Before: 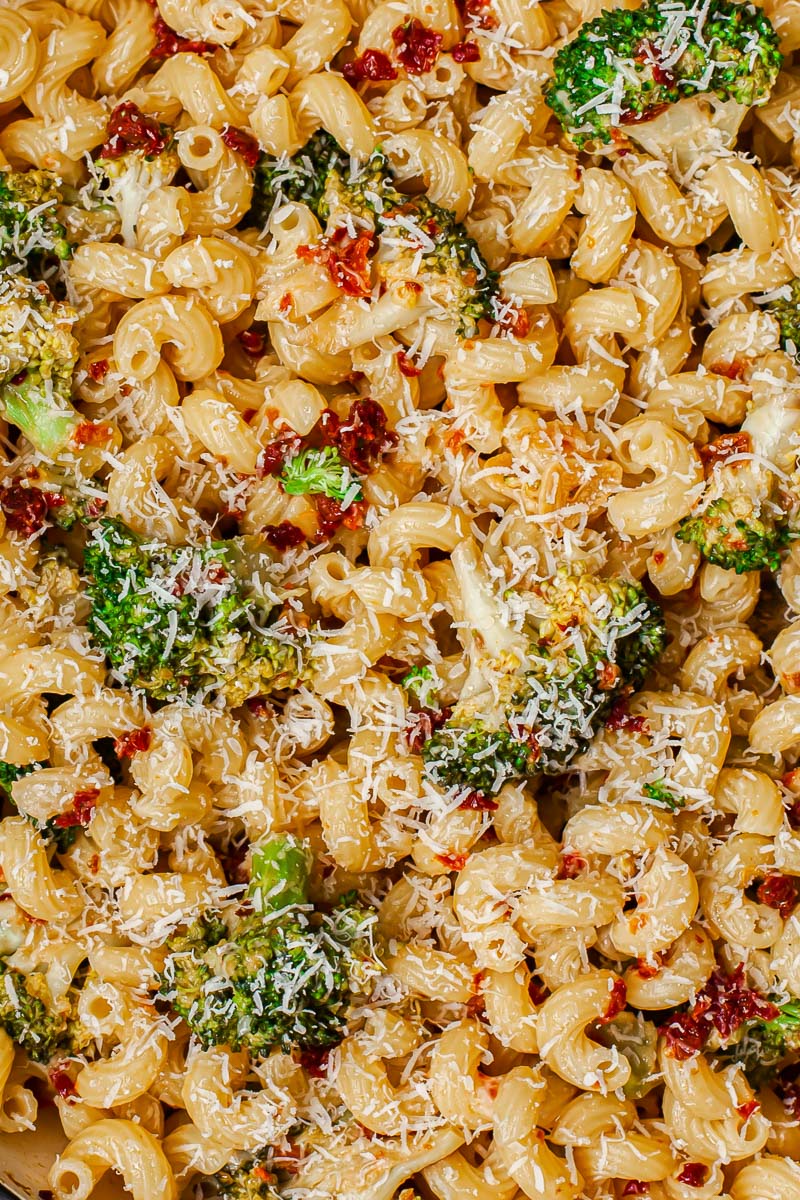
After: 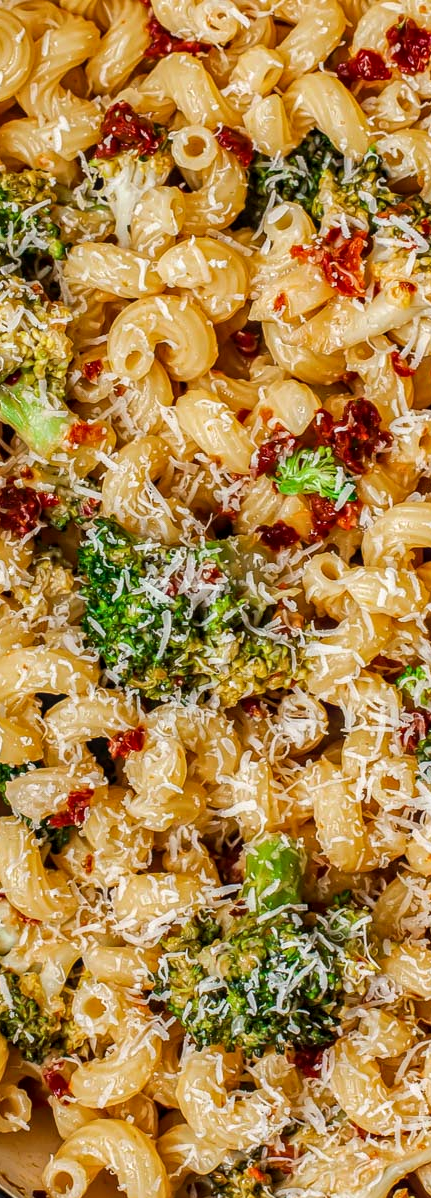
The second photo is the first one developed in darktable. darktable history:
local contrast: on, module defaults
crop: left 0.833%, right 45.2%, bottom 0.086%
tone equalizer: edges refinement/feathering 500, mask exposure compensation -1.57 EV, preserve details no
